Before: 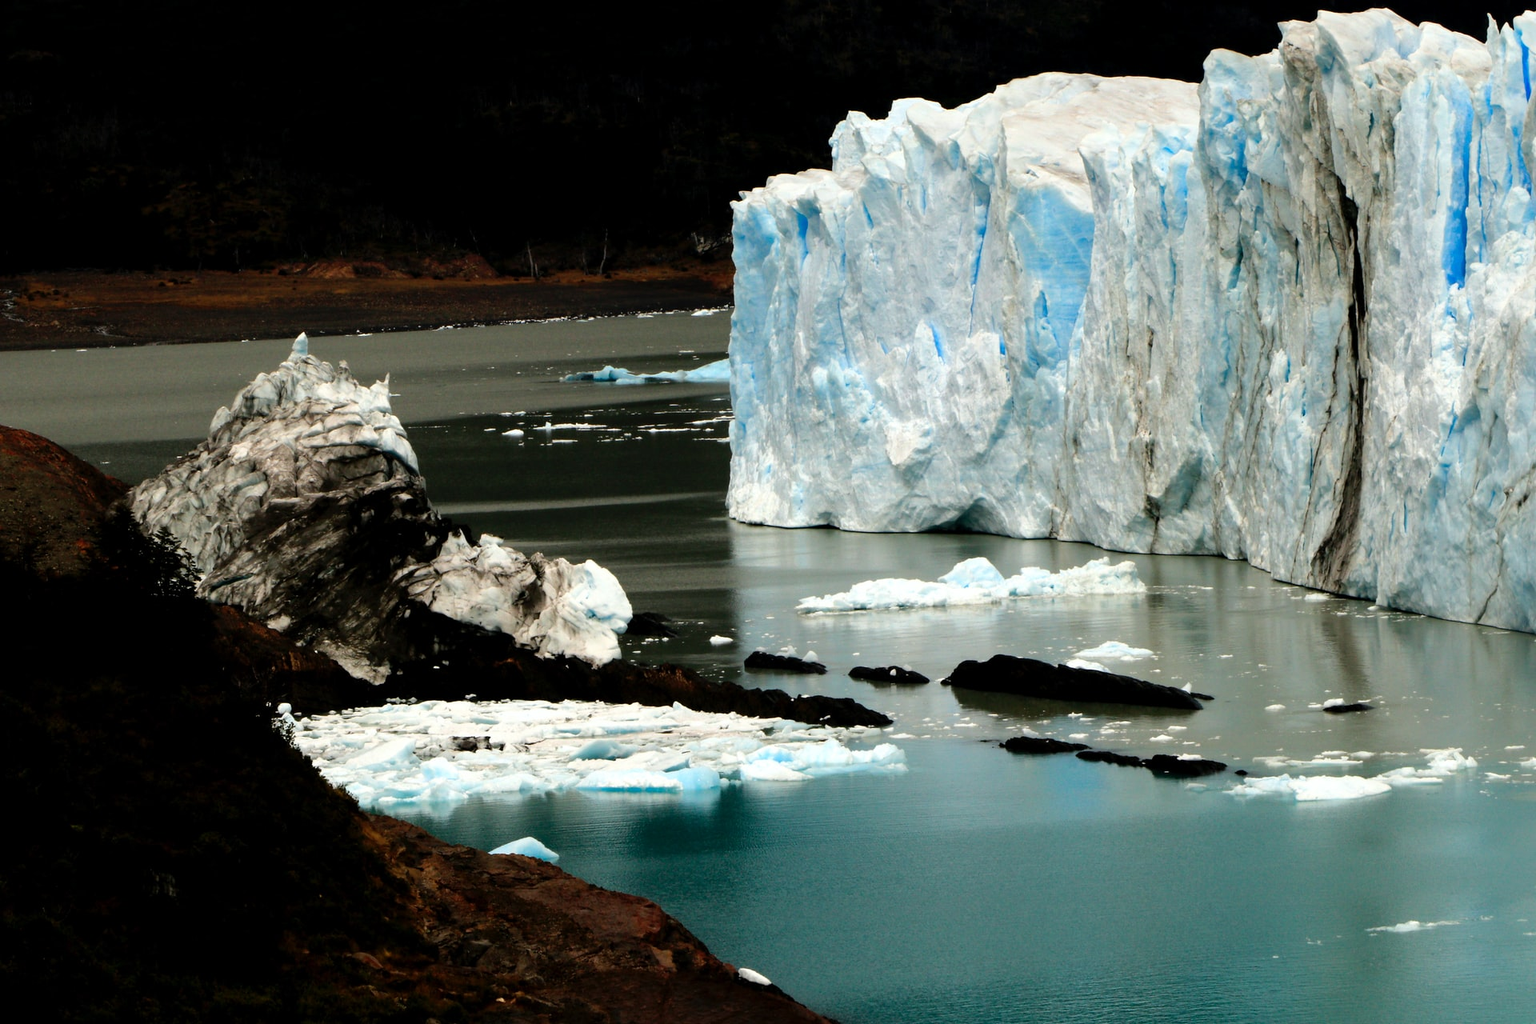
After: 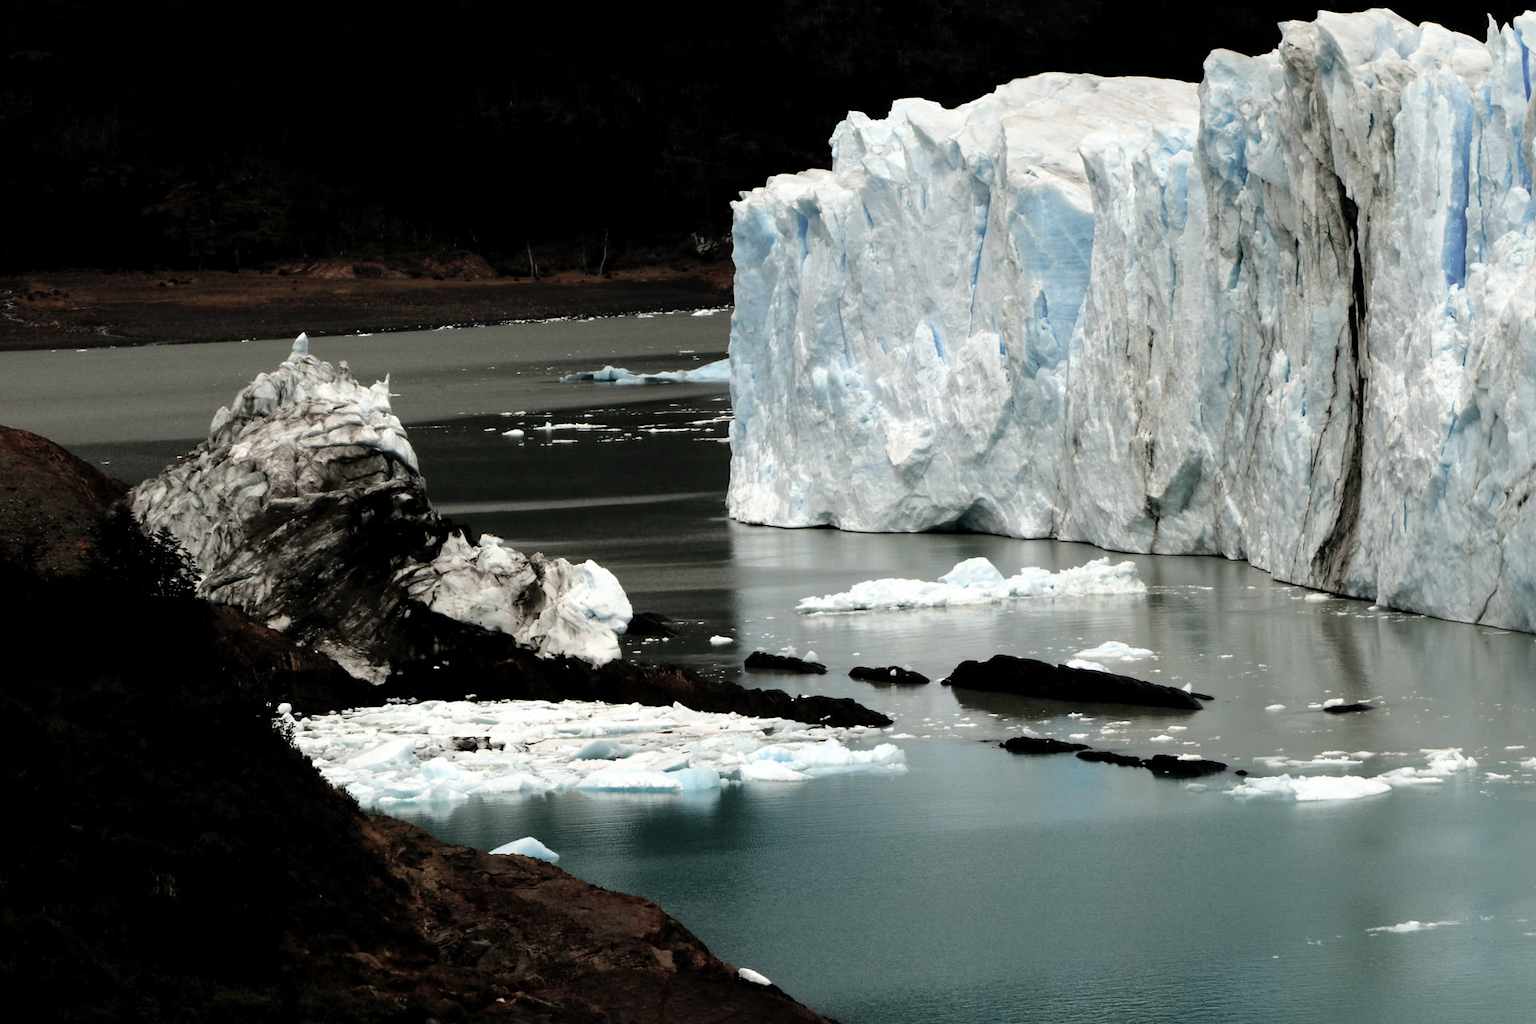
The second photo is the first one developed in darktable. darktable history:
color correction: highlights b* 0.032, saturation 0.532
